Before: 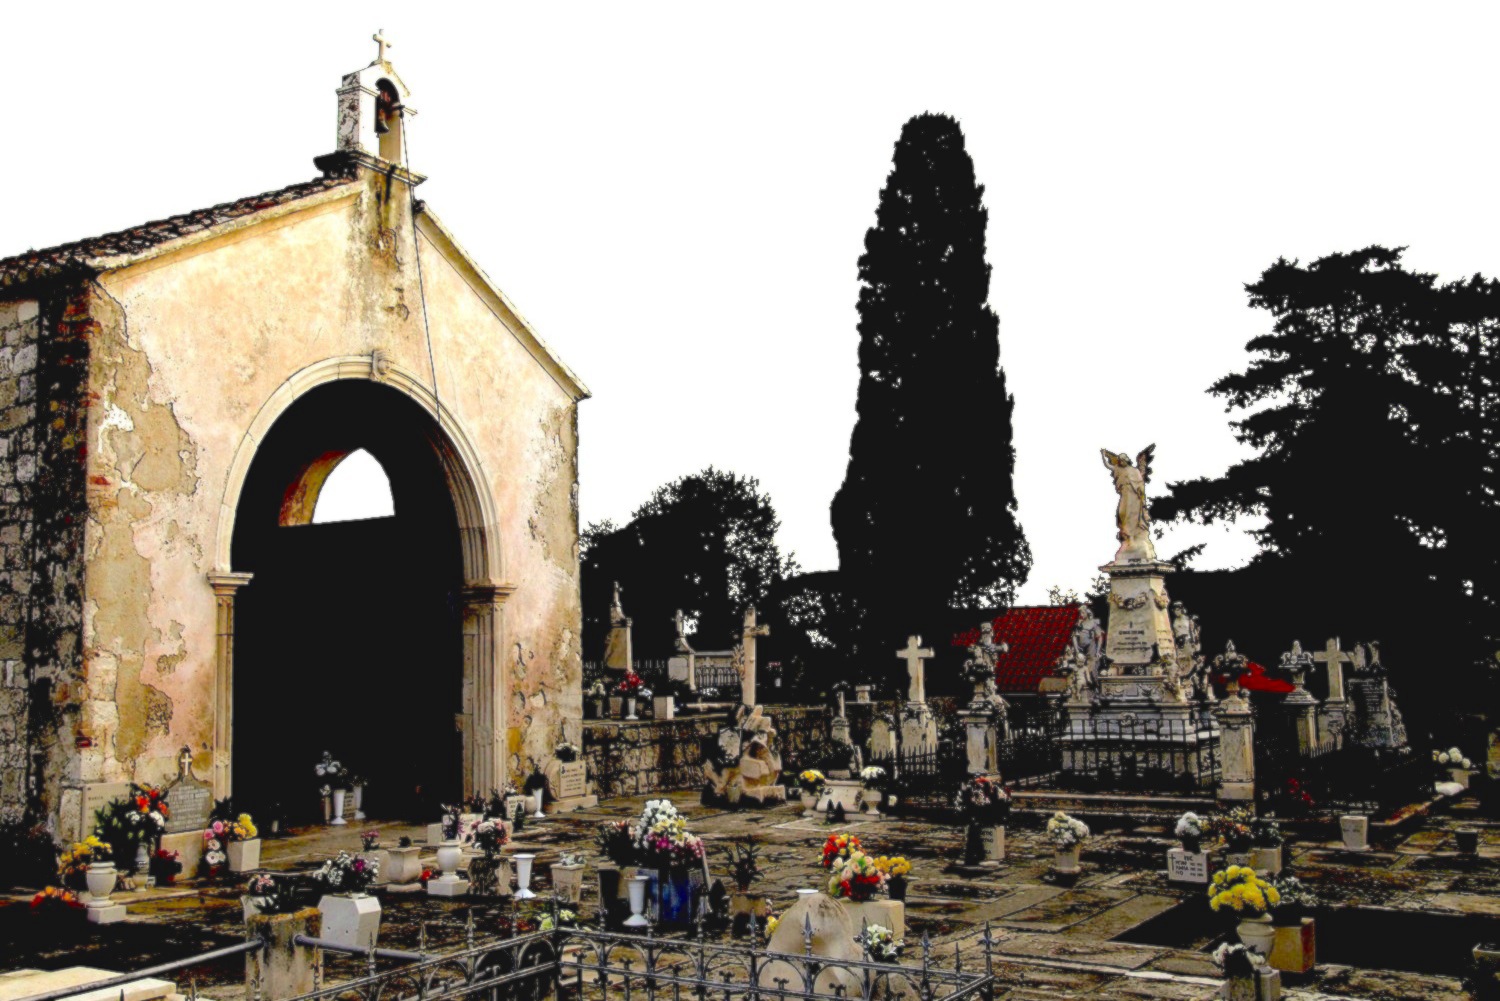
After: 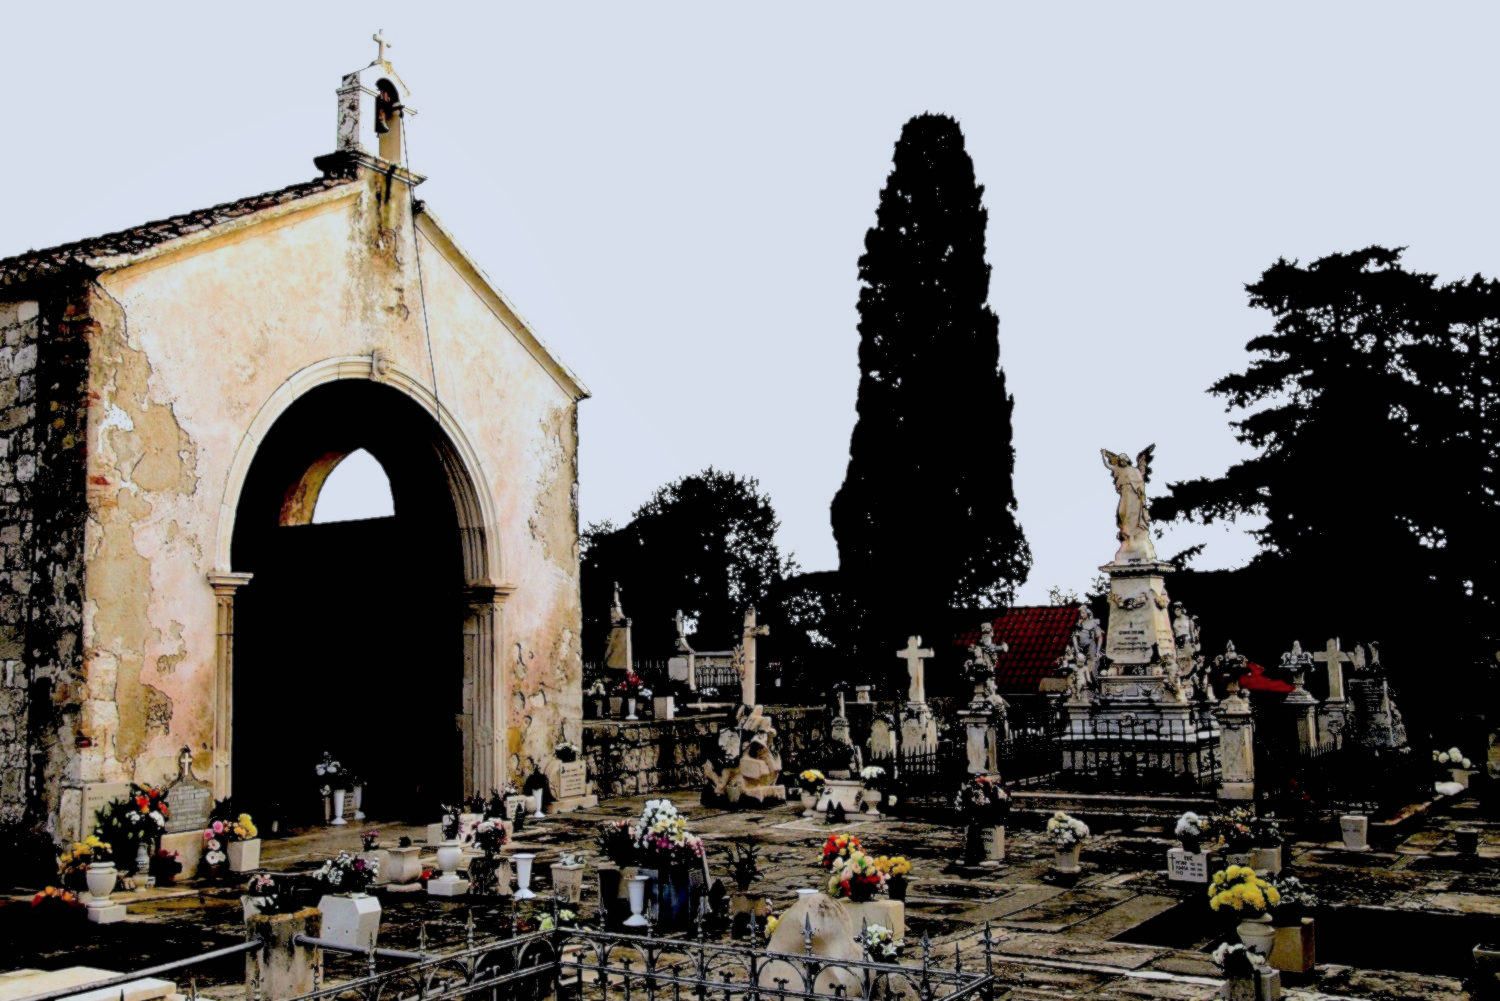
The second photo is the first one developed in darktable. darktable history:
filmic rgb: black relative exposure -5 EV, white relative exposure 3.5 EV, hardness 3.19, contrast 1.4, highlights saturation mix -50%
shadows and highlights: shadows 25, white point adjustment -3, highlights -30
color correction: highlights a* -0.772, highlights b* -8.92
